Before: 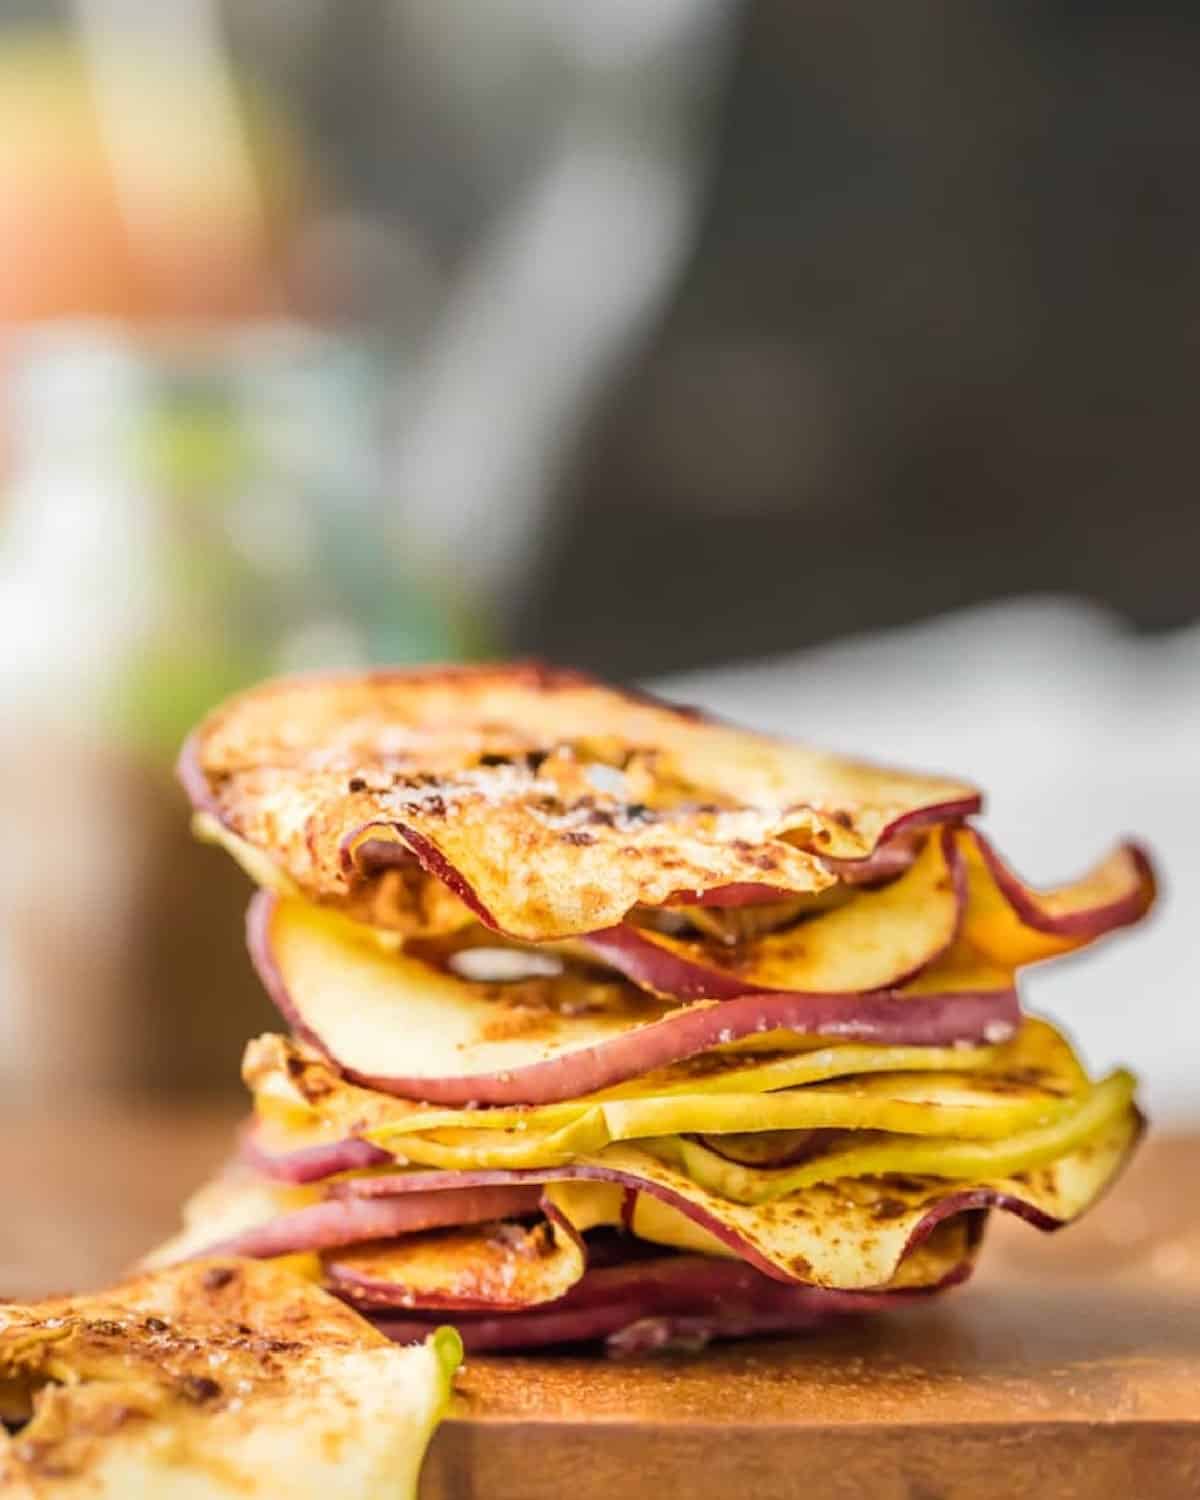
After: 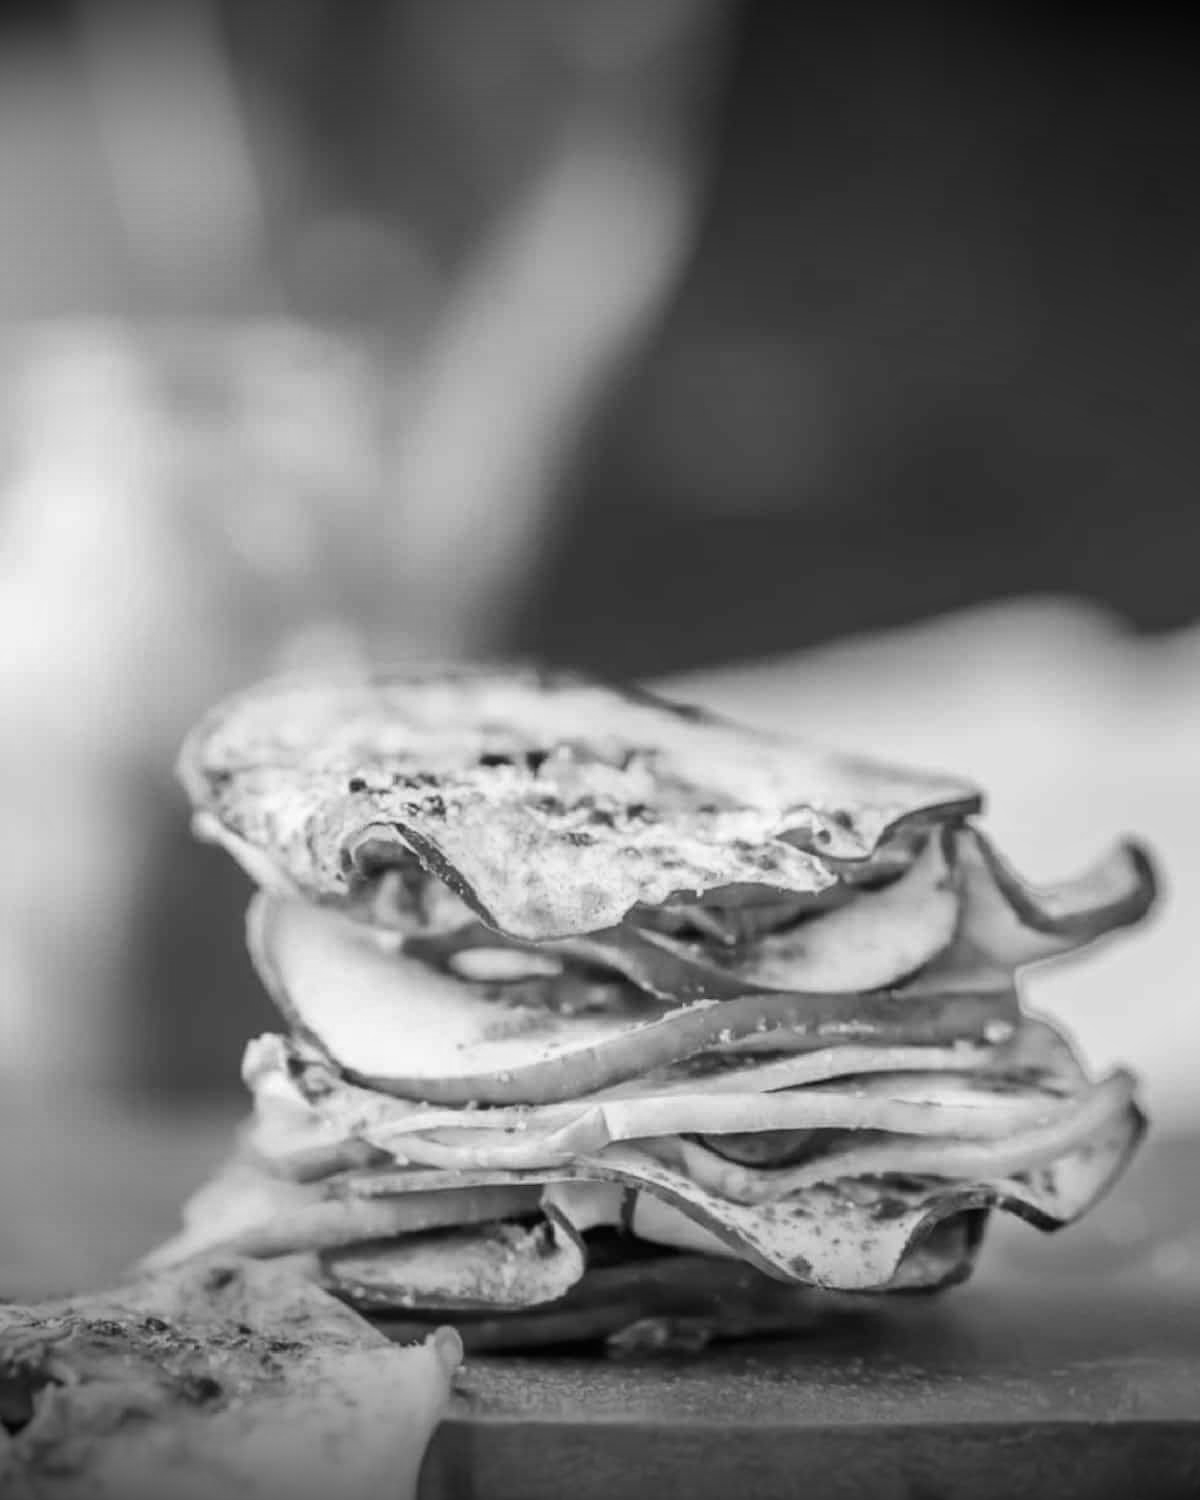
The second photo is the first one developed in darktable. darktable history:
monochrome: a 32, b 64, size 2.3
vignetting: fall-off start 98.29%, fall-off radius 100%, brightness -1, saturation 0.5, width/height ratio 1.428
